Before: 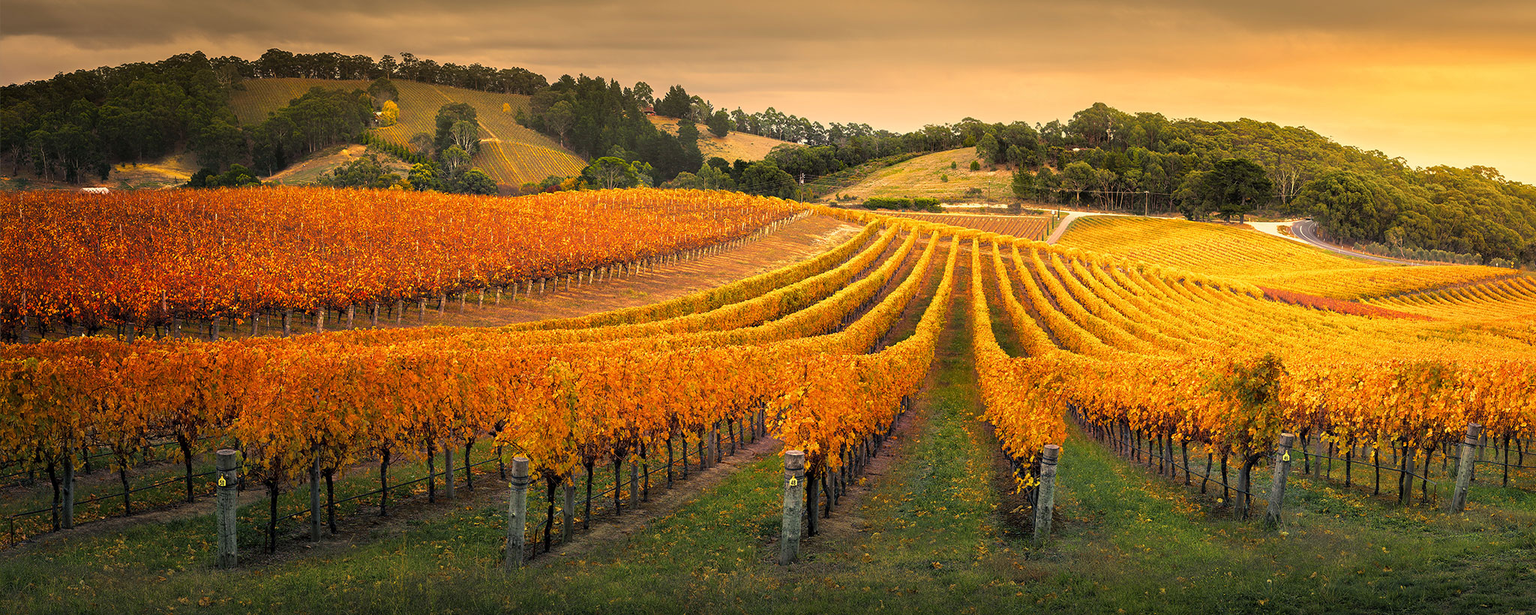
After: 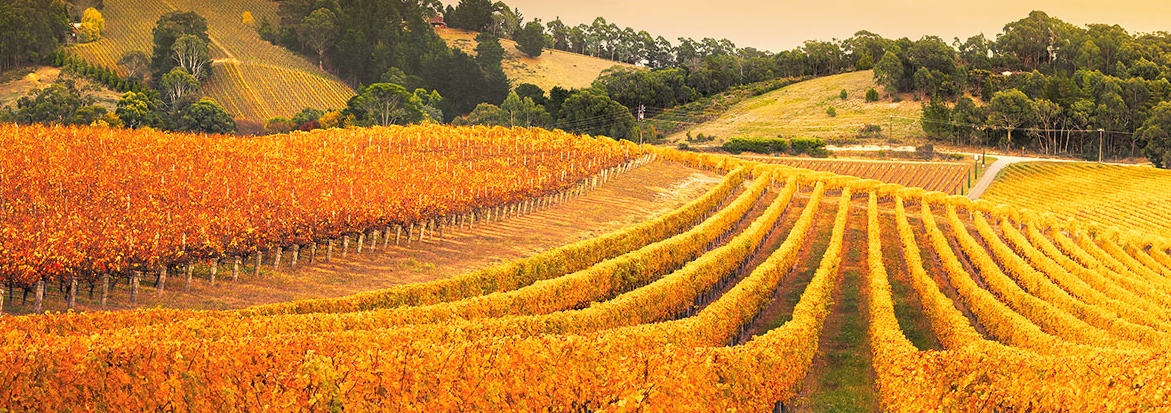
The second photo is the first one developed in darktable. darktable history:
tone curve: curves: ch0 [(0, 0) (0.003, 0.026) (0.011, 0.03) (0.025, 0.047) (0.044, 0.082) (0.069, 0.119) (0.1, 0.157) (0.136, 0.19) (0.177, 0.231) (0.224, 0.27) (0.277, 0.318) (0.335, 0.383) (0.399, 0.456) (0.468, 0.532) (0.543, 0.618) (0.623, 0.71) (0.709, 0.786) (0.801, 0.851) (0.898, 0.908) (1, 1)], preserve colors none
crop: left 20.932%, top 15.471%, right 21.848%, bottom 34.081%
